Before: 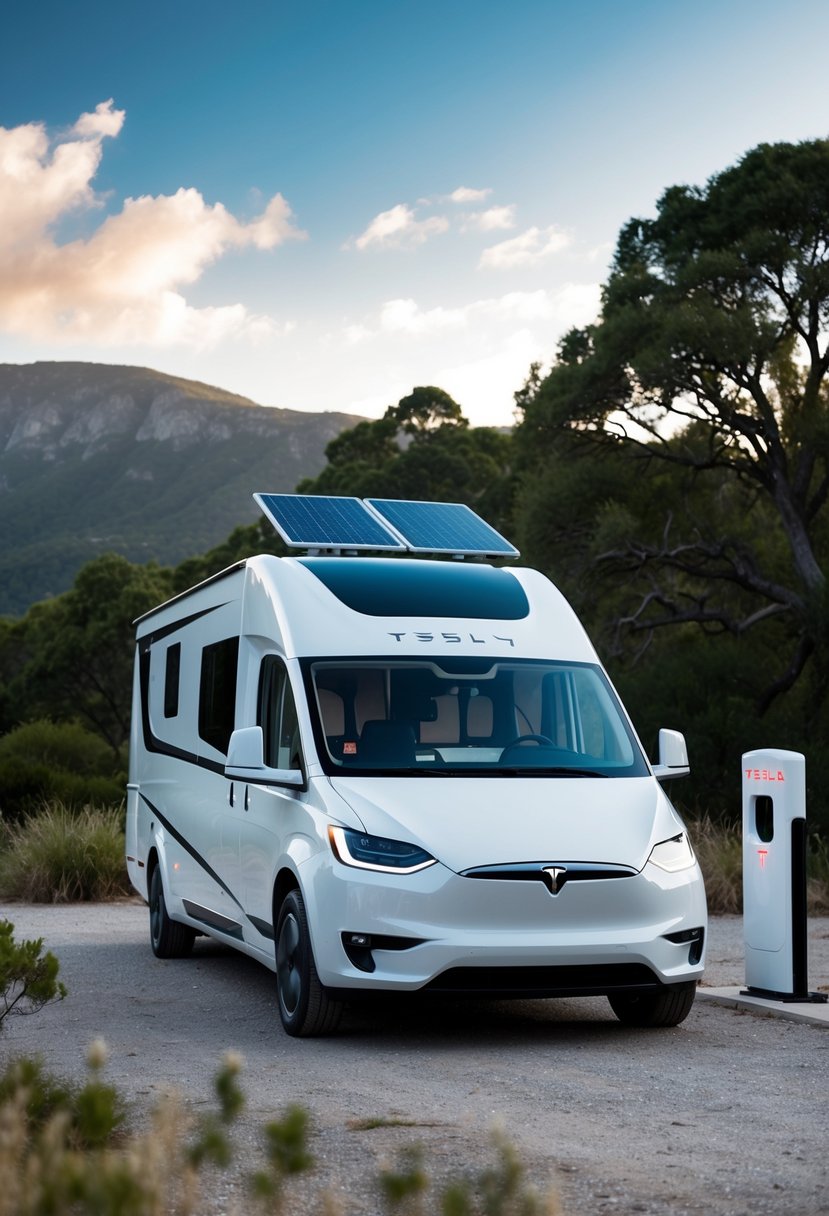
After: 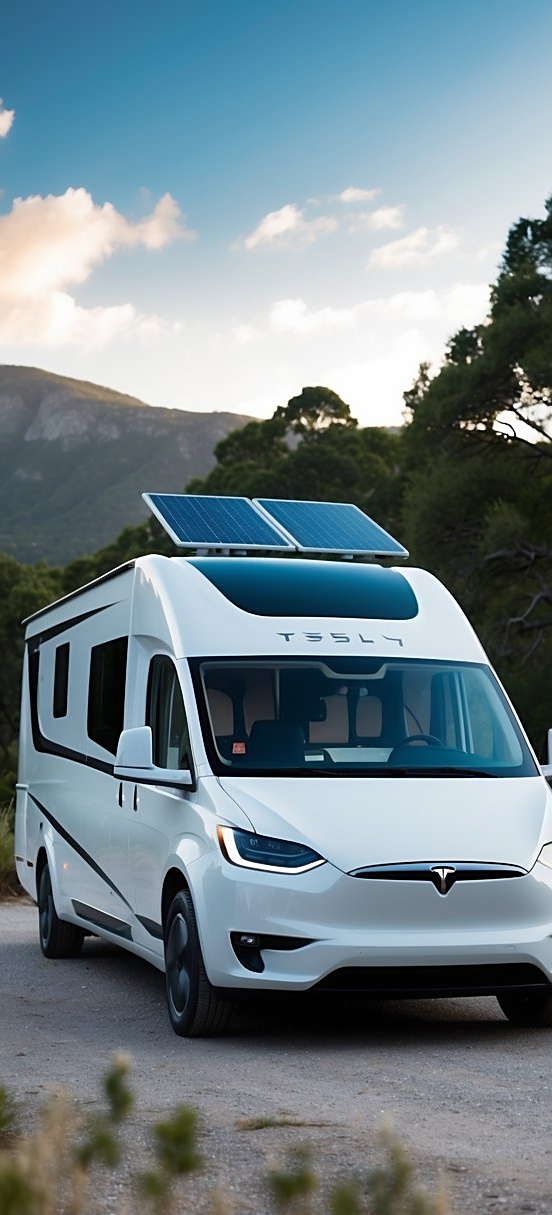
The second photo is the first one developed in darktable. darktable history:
crop and rotate: left 13.409%, right 19.924%
sharpen: on, module defaults
contrast equalizer: octaves 7, y [[0.502, 0.505, 0.512, 0.529, 0.564, 0.588], [0.5 ×6], [0.502, 0.505, 0.512, 0.529, 0.564, 0.588], [0, 0.001, 0.001, 0.004, 0.008, 0.011], [0, 0.001, 0.001, 0.004, 0.008, 0.011]], mix -1
